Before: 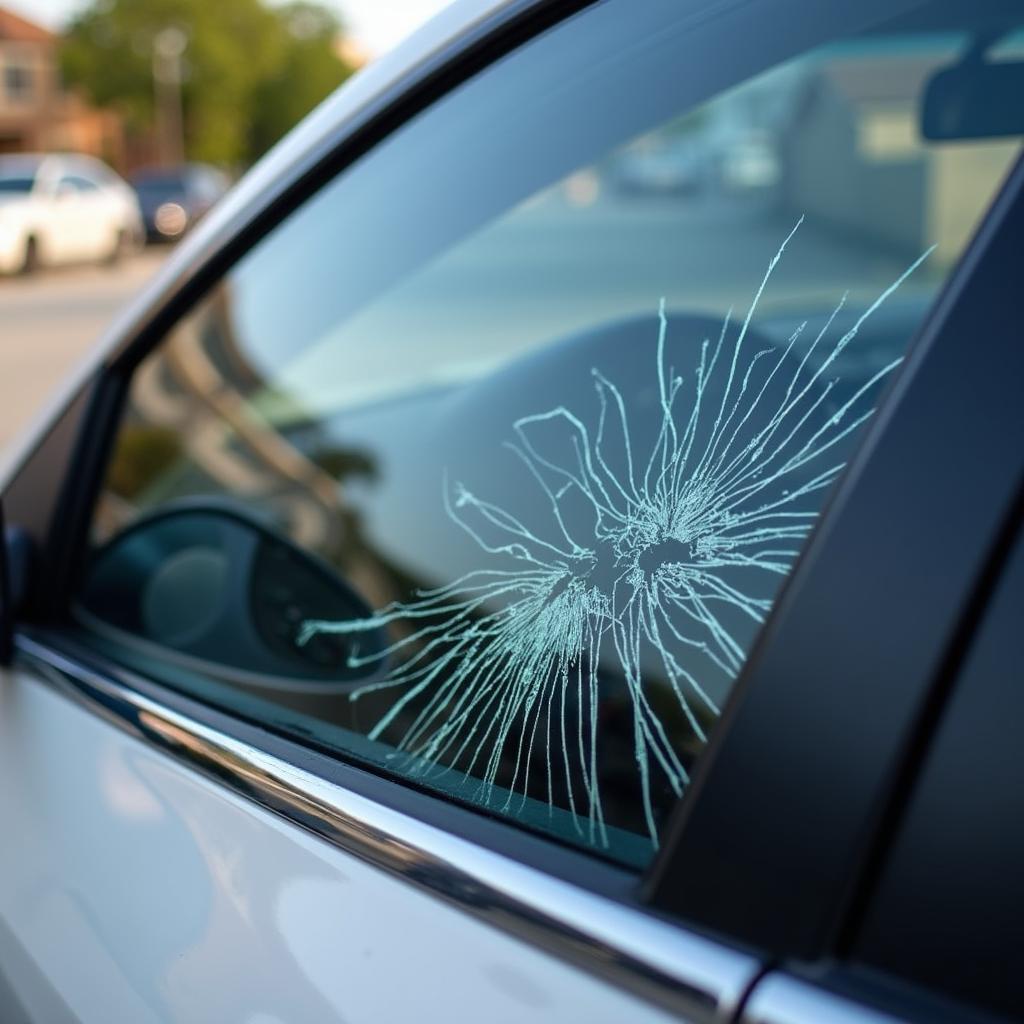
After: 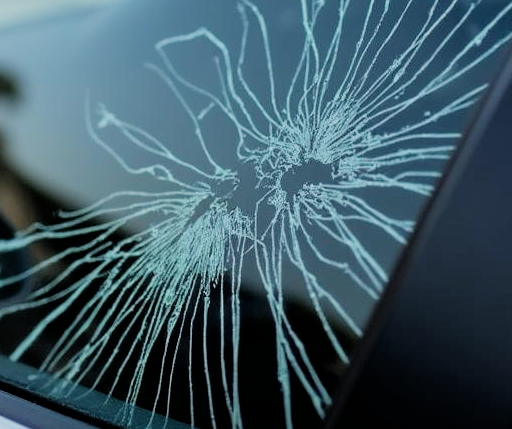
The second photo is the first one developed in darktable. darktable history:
crop: left 35.019%, top 37.08%, right 14.975%, bottom 20.025%
filmic rgb: black relative exposure -5.12 EV, white relative exposure 3.95 EV, hardness 2.9, contrast 1.098
